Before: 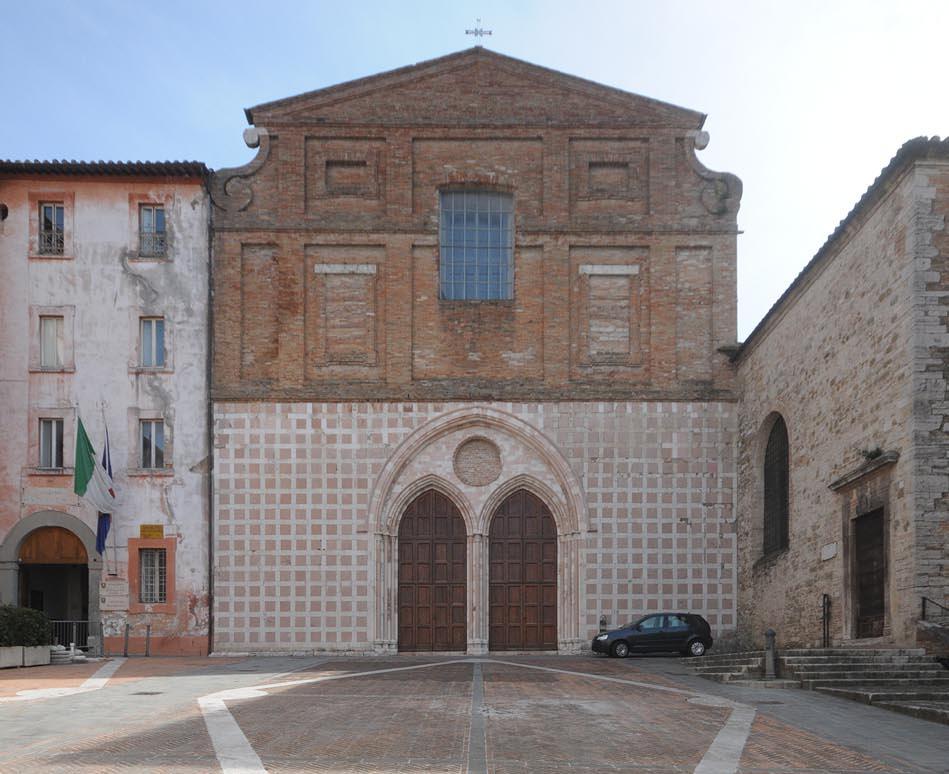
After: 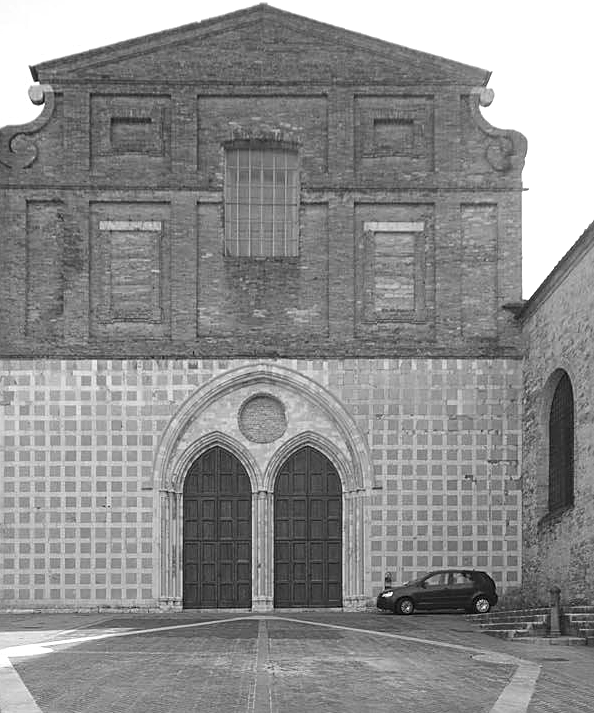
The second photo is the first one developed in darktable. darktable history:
crop and rotate: left 22.861%, top 5.622%, right 14.445%, bottom 2.257%
color calibration: output gray [0.21, 0.42, 0.37, 0], x 0.367, y 0.376, temperature 4364.98 K, saturation algorithm version 1 (2020)
exposure: black level correction 0, exposure 0.499 EV, compensate highlight preservation false
sharpen: on, module defaults
